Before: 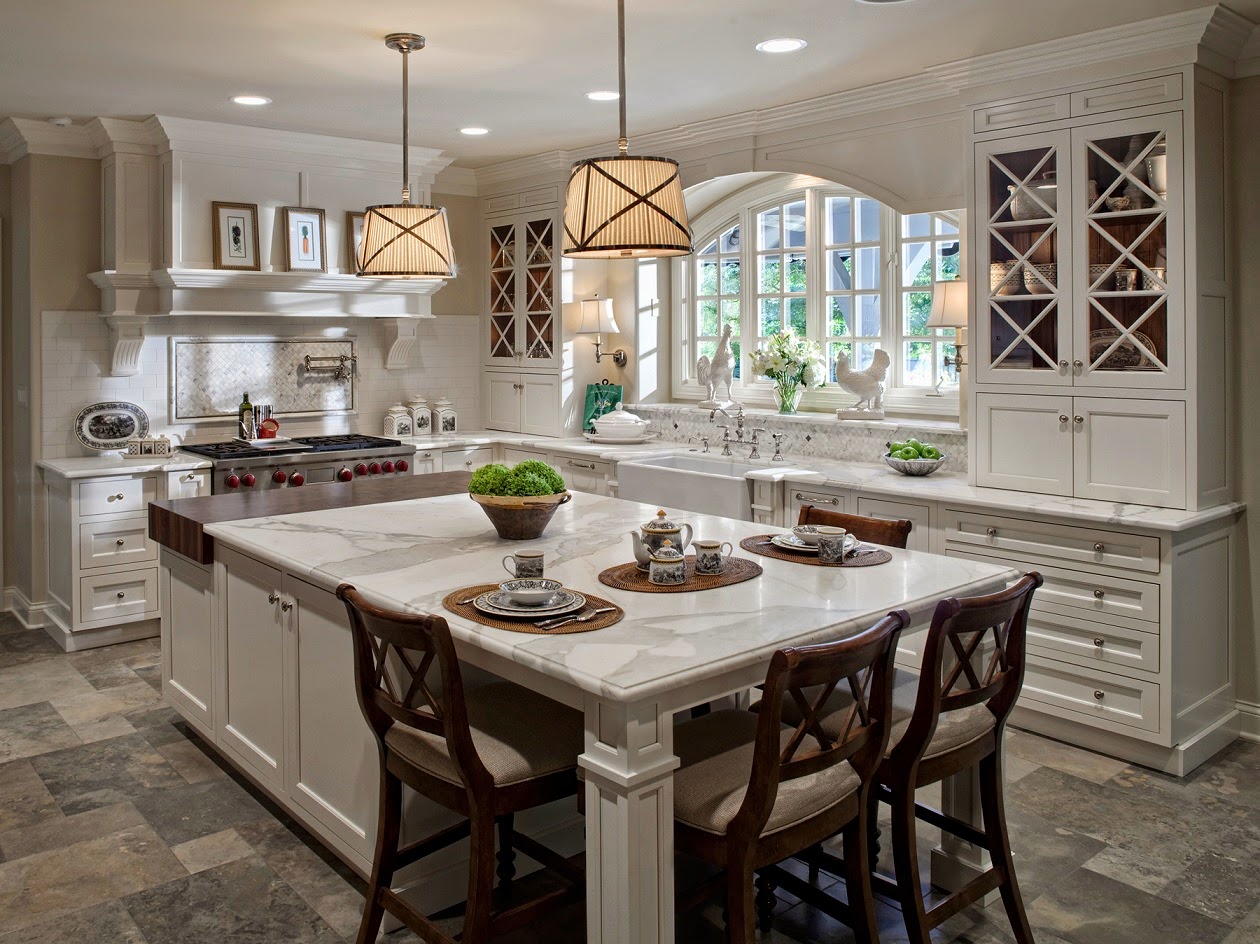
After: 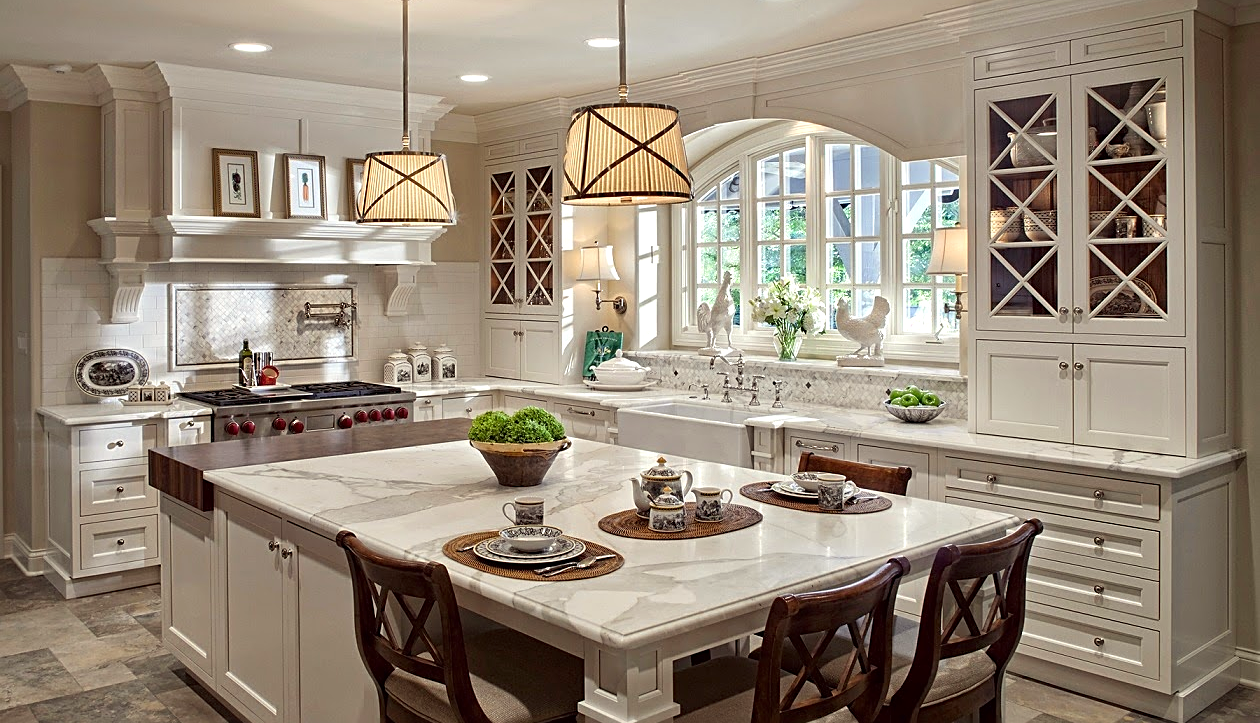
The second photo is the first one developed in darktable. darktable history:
exposure: exposure 0.218 EV, compensate exposure bias true, compensate highlight preservation false
color correction: highlights a* -0.889, highlights b* 4.66, shadows a* 3.56
sharpen: on, module defaults
crop: top 5.699%, bottom 17.685%
